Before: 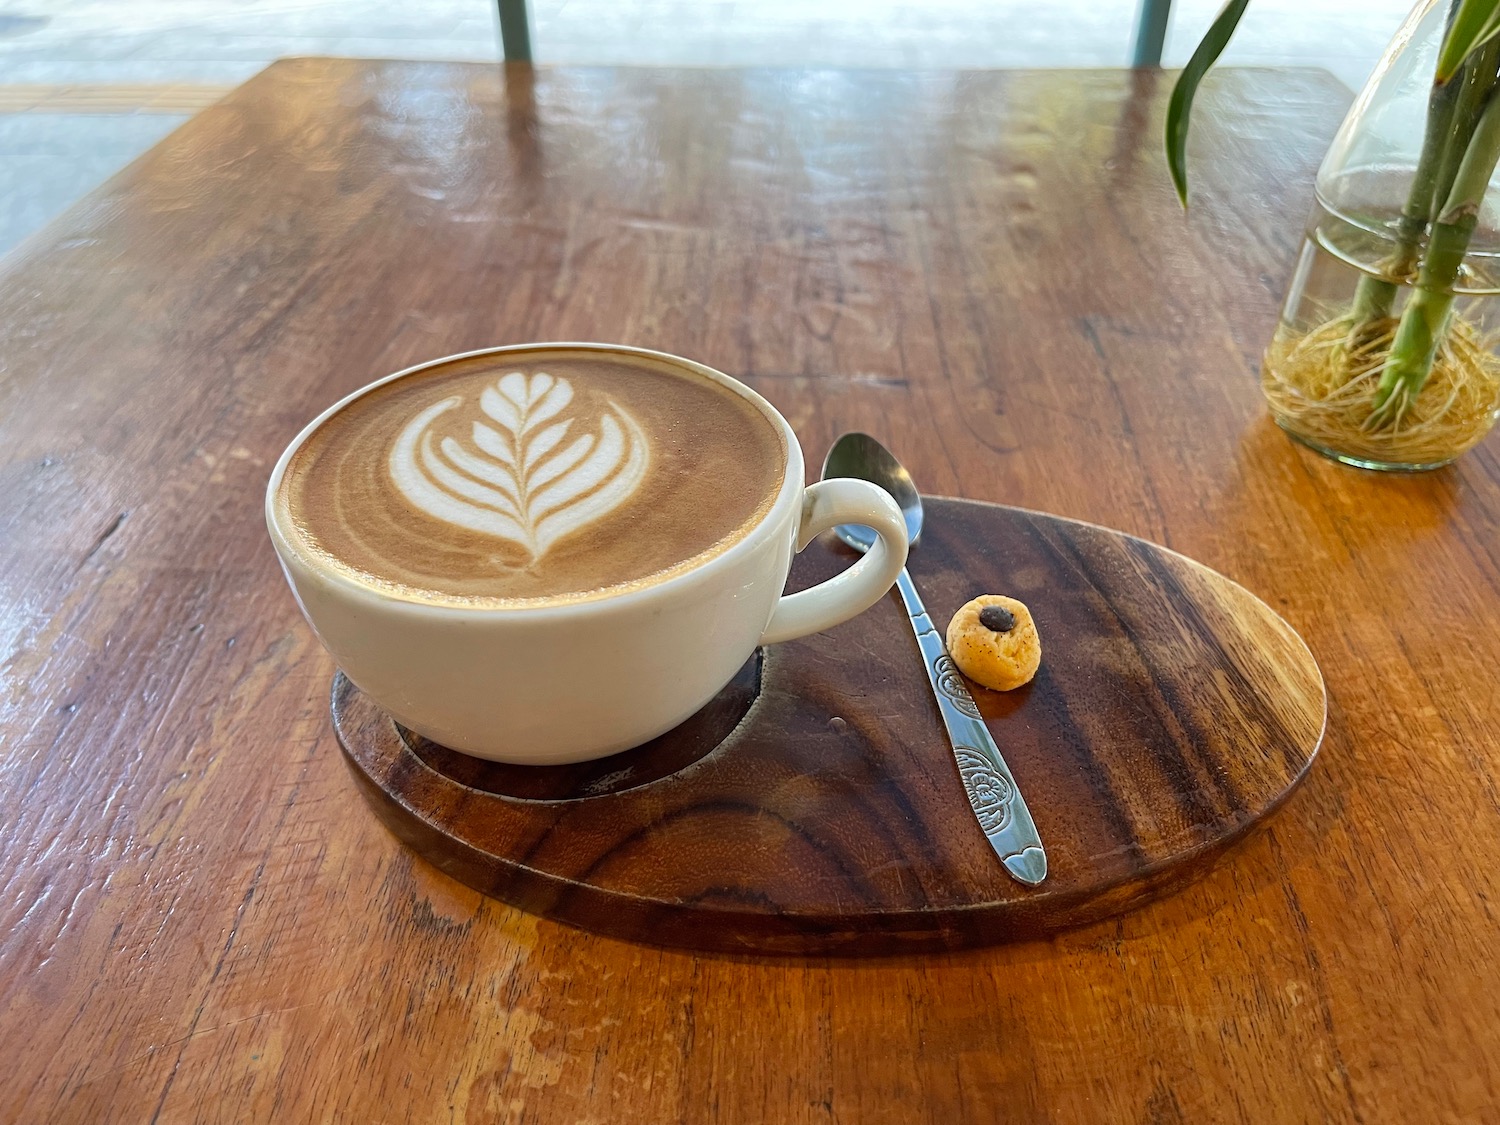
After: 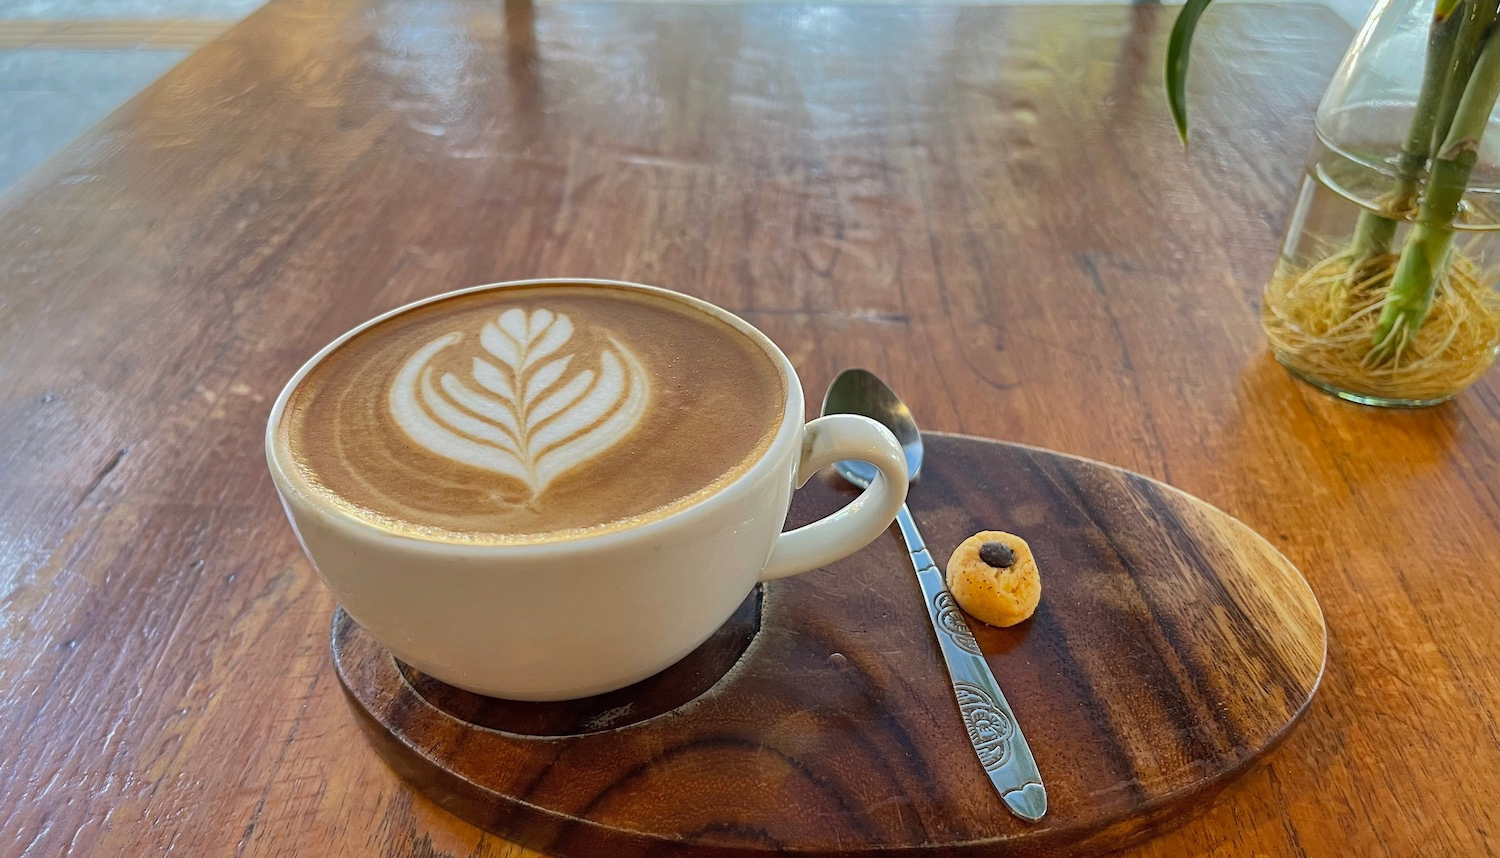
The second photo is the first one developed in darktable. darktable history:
shadows and highlights: shadows 25.82, highlights -70.46
crop: top 5.719%, bottom 17.947%
